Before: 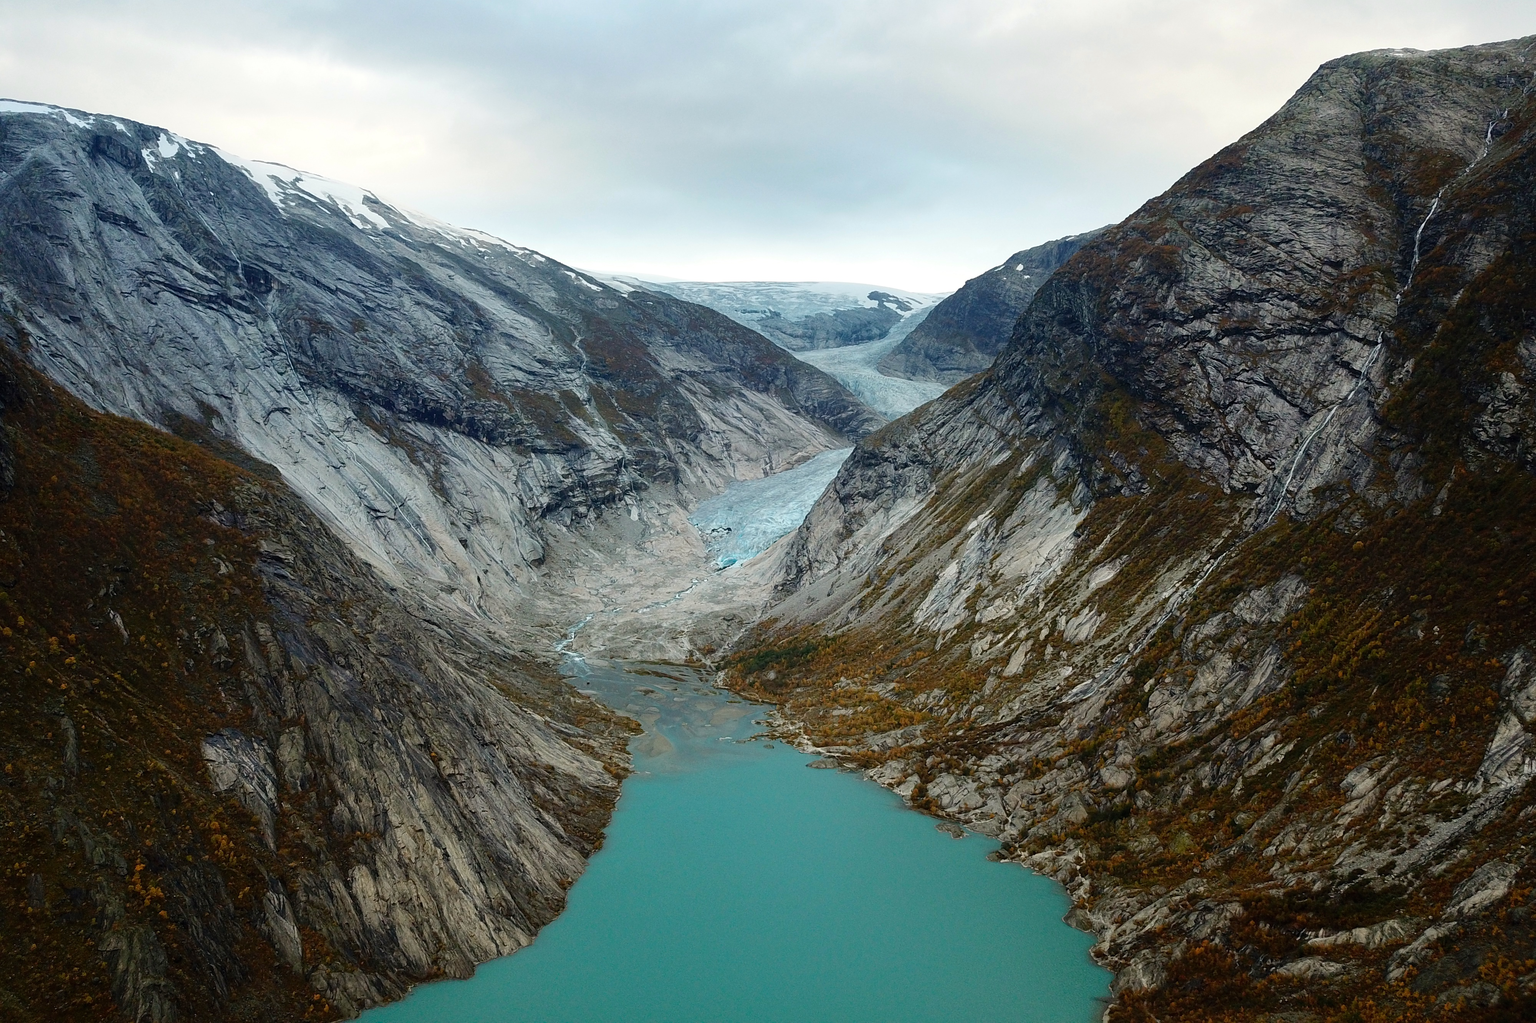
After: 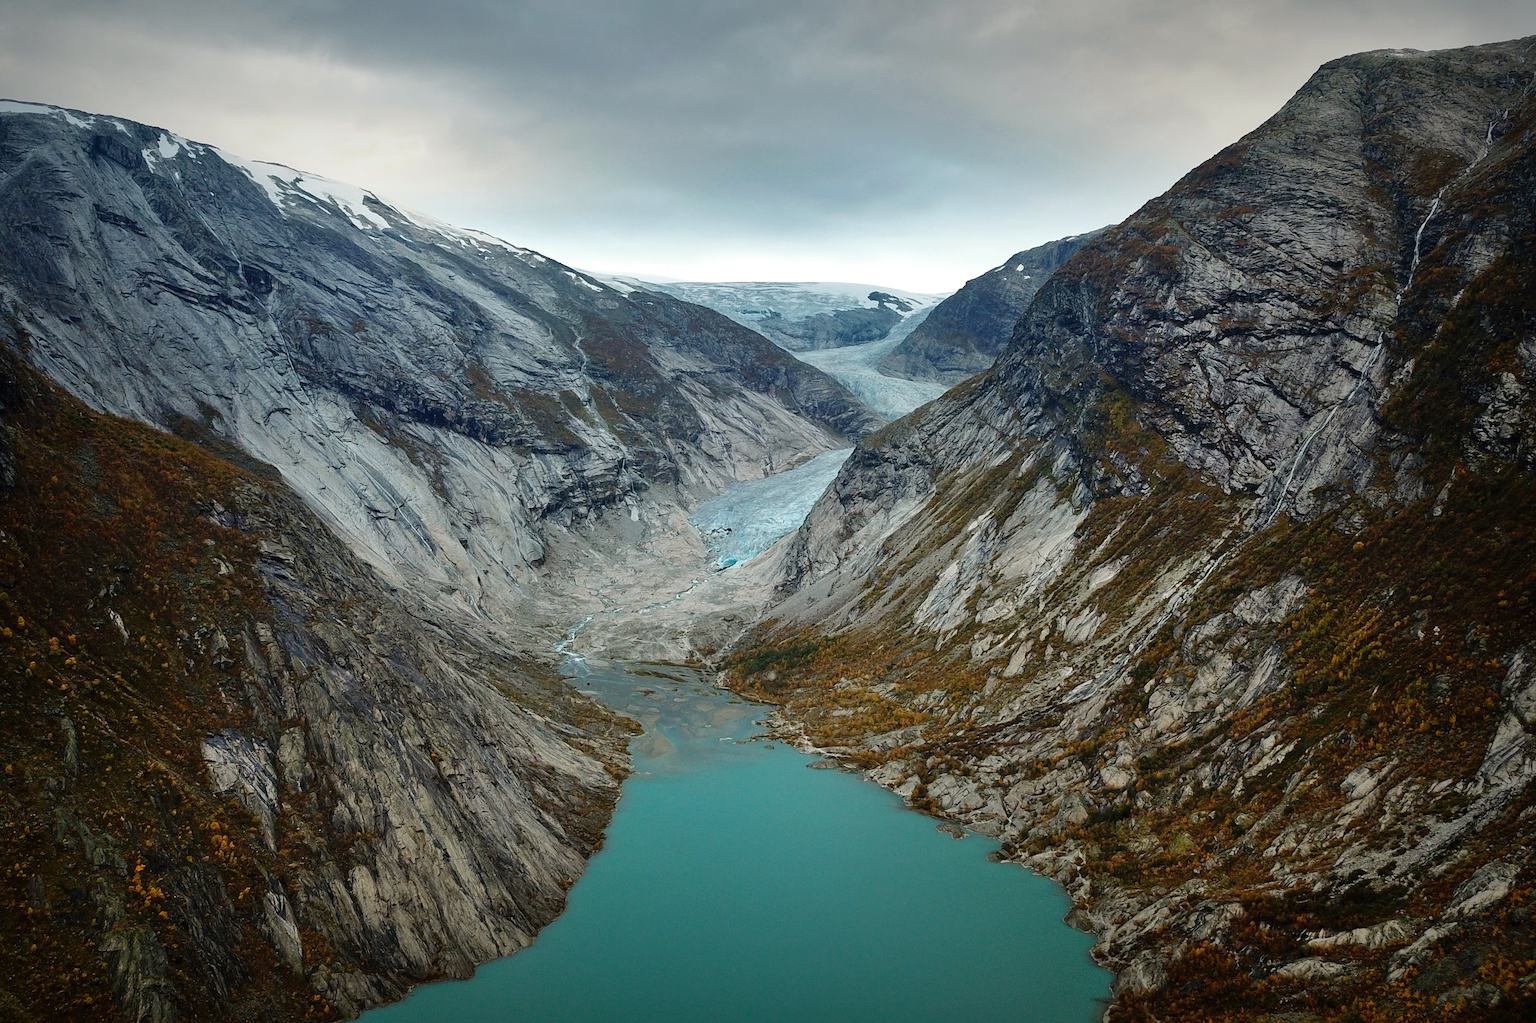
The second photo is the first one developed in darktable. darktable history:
vignetting: fall-off start 53.2%, brightness -0.594, saturation 0, automatic ratio true, width/height ratio 1.313, shape 0.22, unbound false
shadows and highlights: low approximation 0.01, soften with gaussian
